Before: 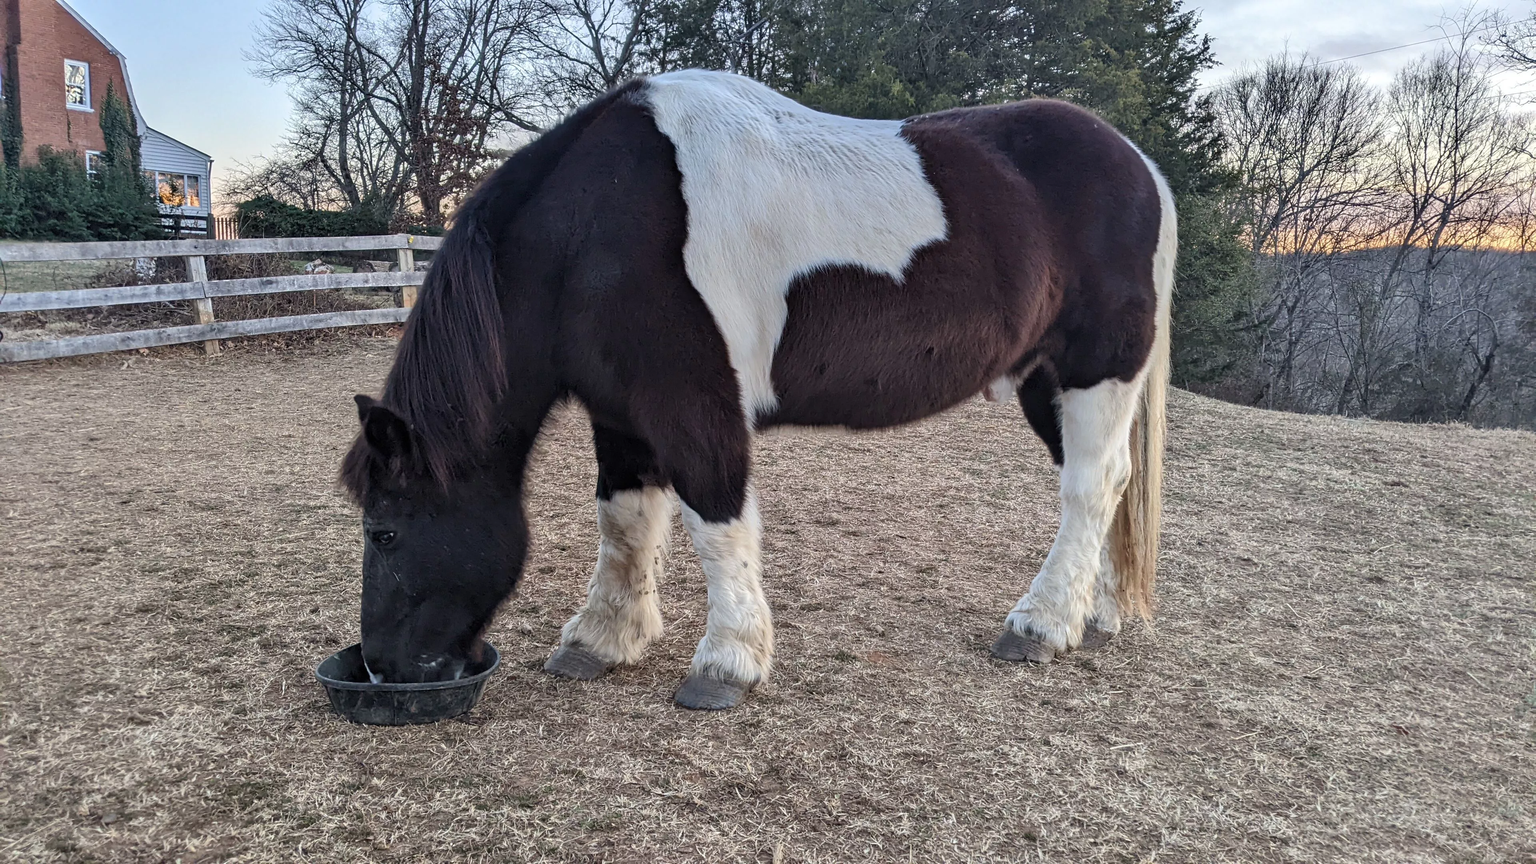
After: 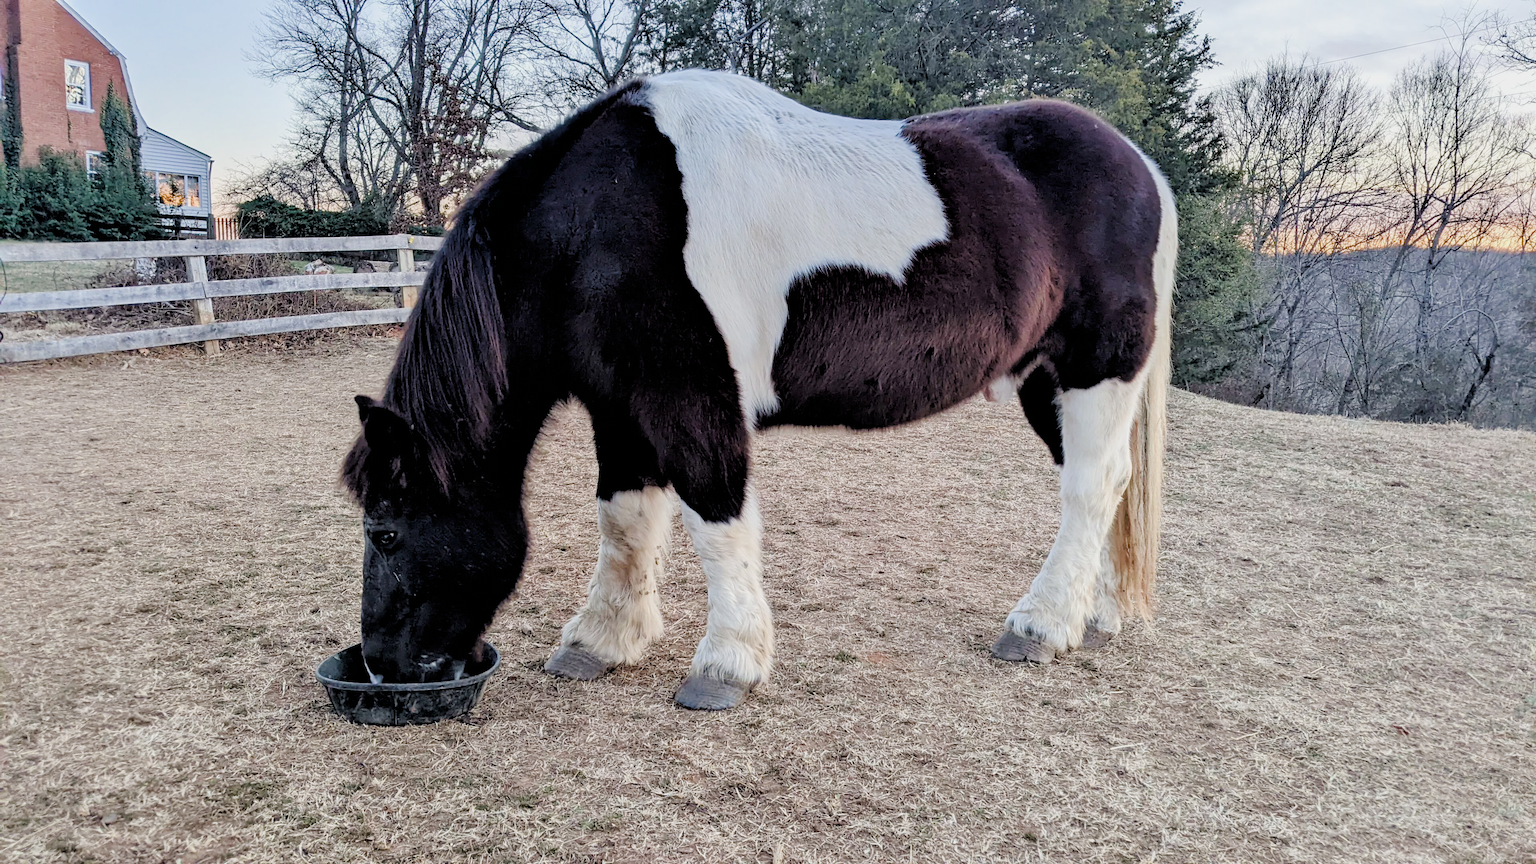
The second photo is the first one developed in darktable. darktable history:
rgb levels: levels [[0.013, 0.434, 0.89], [0, 0.5, 1], [0, 0.5, 1]]
filmic rgb: black relative exposure -4.88 EV, hardness 2.82
color balance rgb: perceptual saturation grading › global saturation 20%, perceptual saturation grading › highlights -50%, perceptual saturation grading › shadows 30%, perceptual brilliance grading › global brilliance 10%, perceptual brilliance grading › shadows 15%
tone equalizer: on, module defaults
